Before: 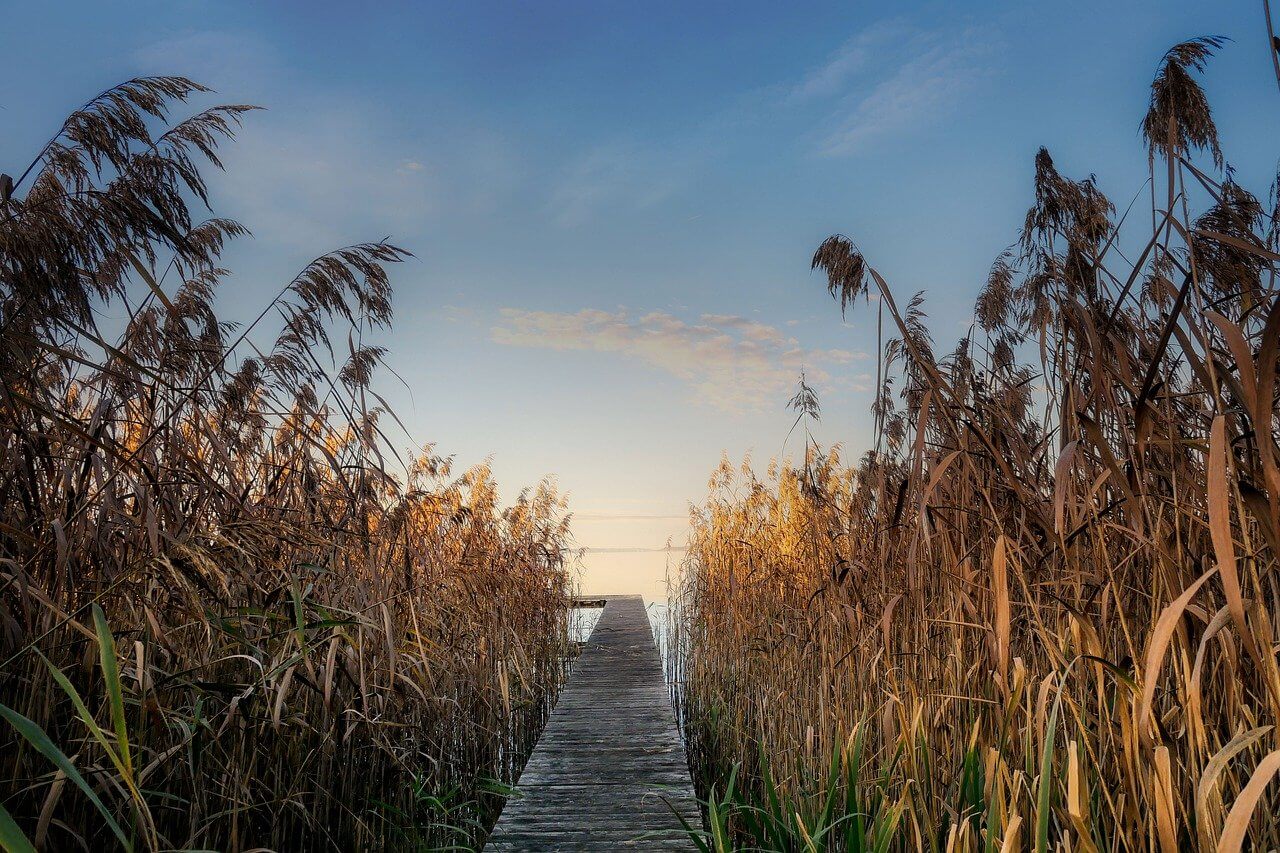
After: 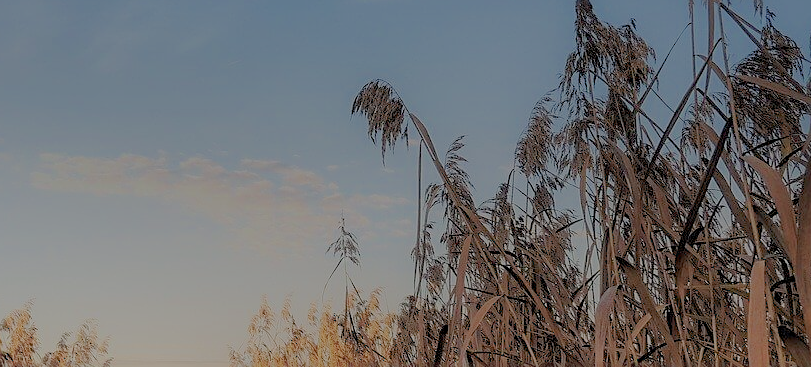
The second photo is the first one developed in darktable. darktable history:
filmic rgb: black relative exposure -15.87 EV, white relative exposure 7.96 EV, hardness 4.12, latitude 49.42%, contrast 0.504
crop: left 36.007%, top 18.234%, right 0.606%, bottom 38.723%
sharpen: on, module defaults
